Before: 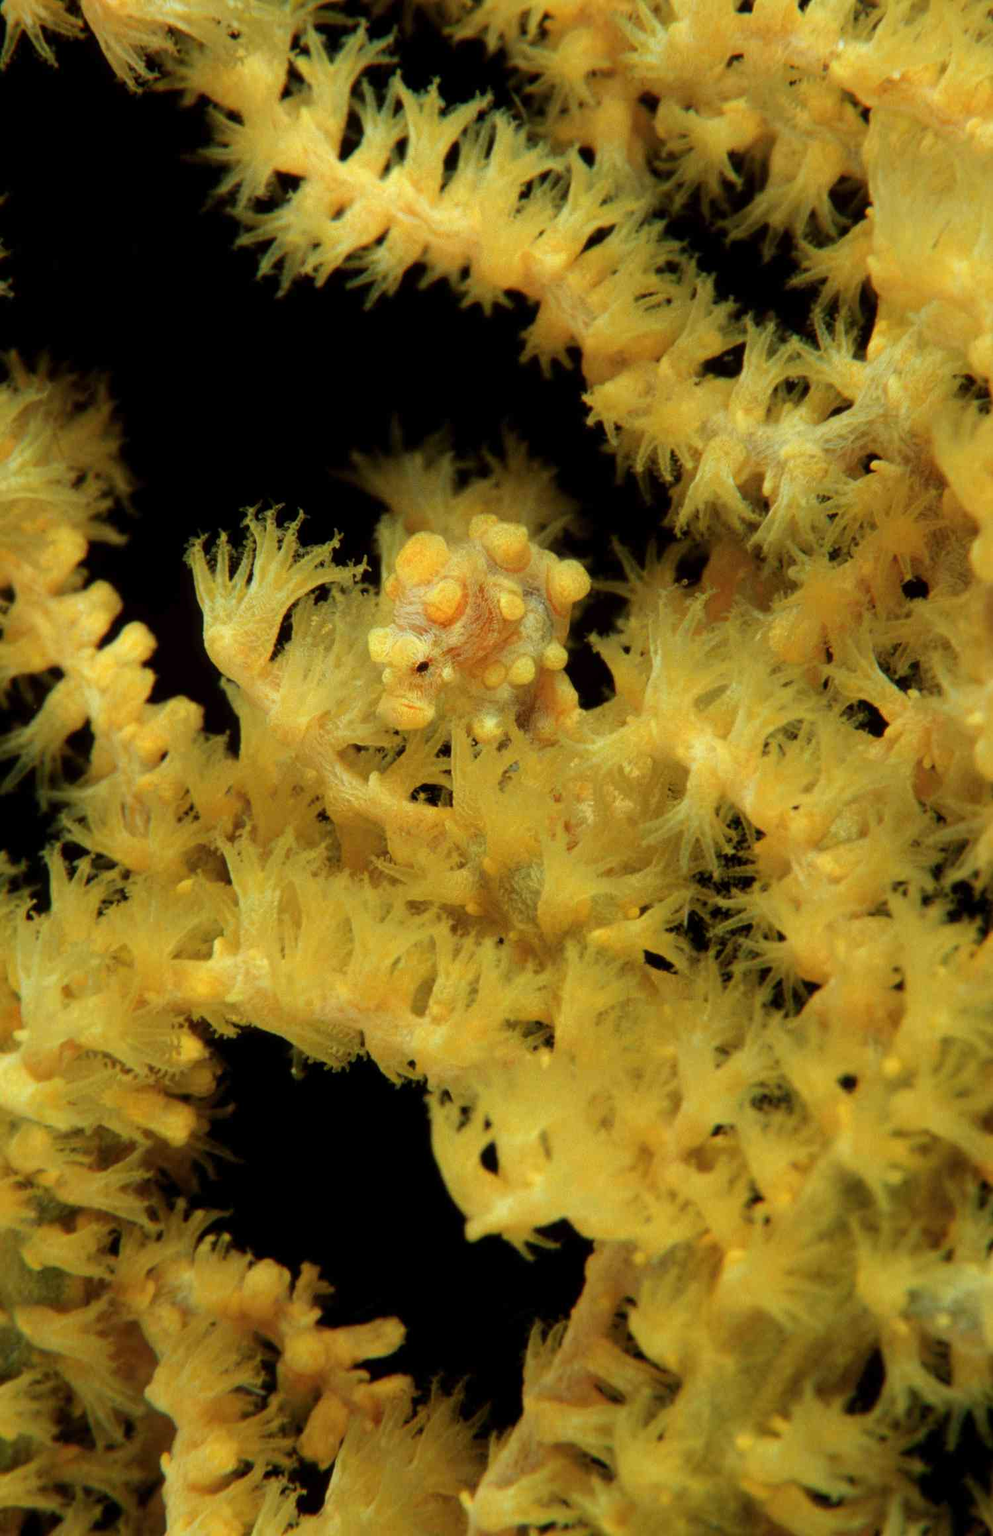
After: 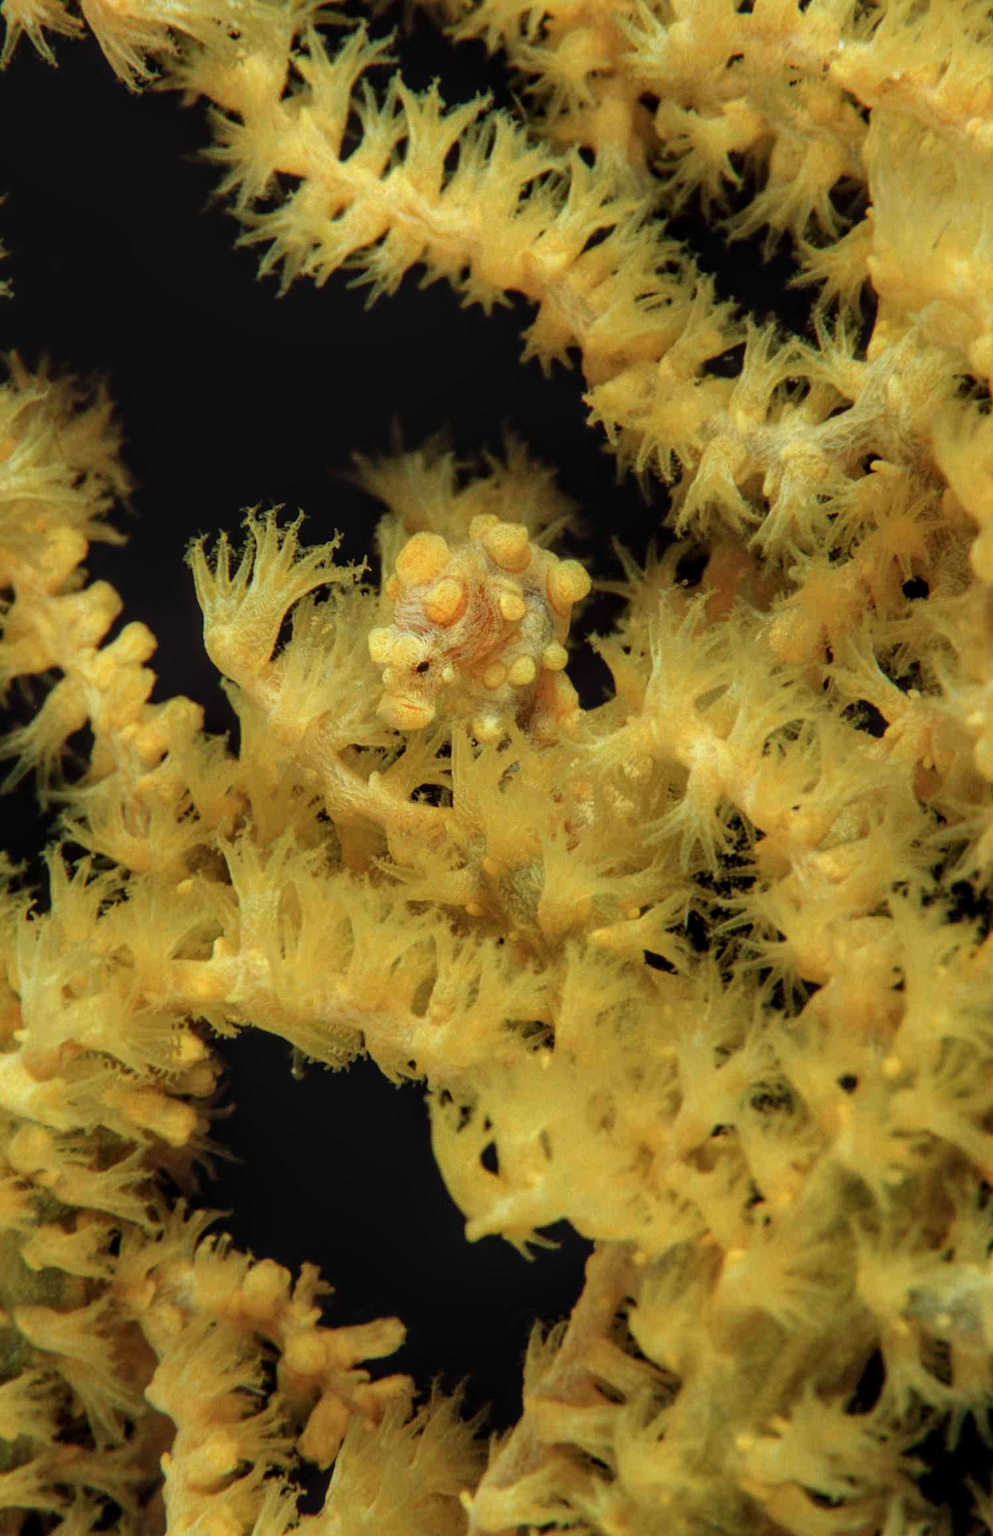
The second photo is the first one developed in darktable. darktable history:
contrast brightness saturation: contrast -0.096, saturation -0.088
local contrast: detail 130%
